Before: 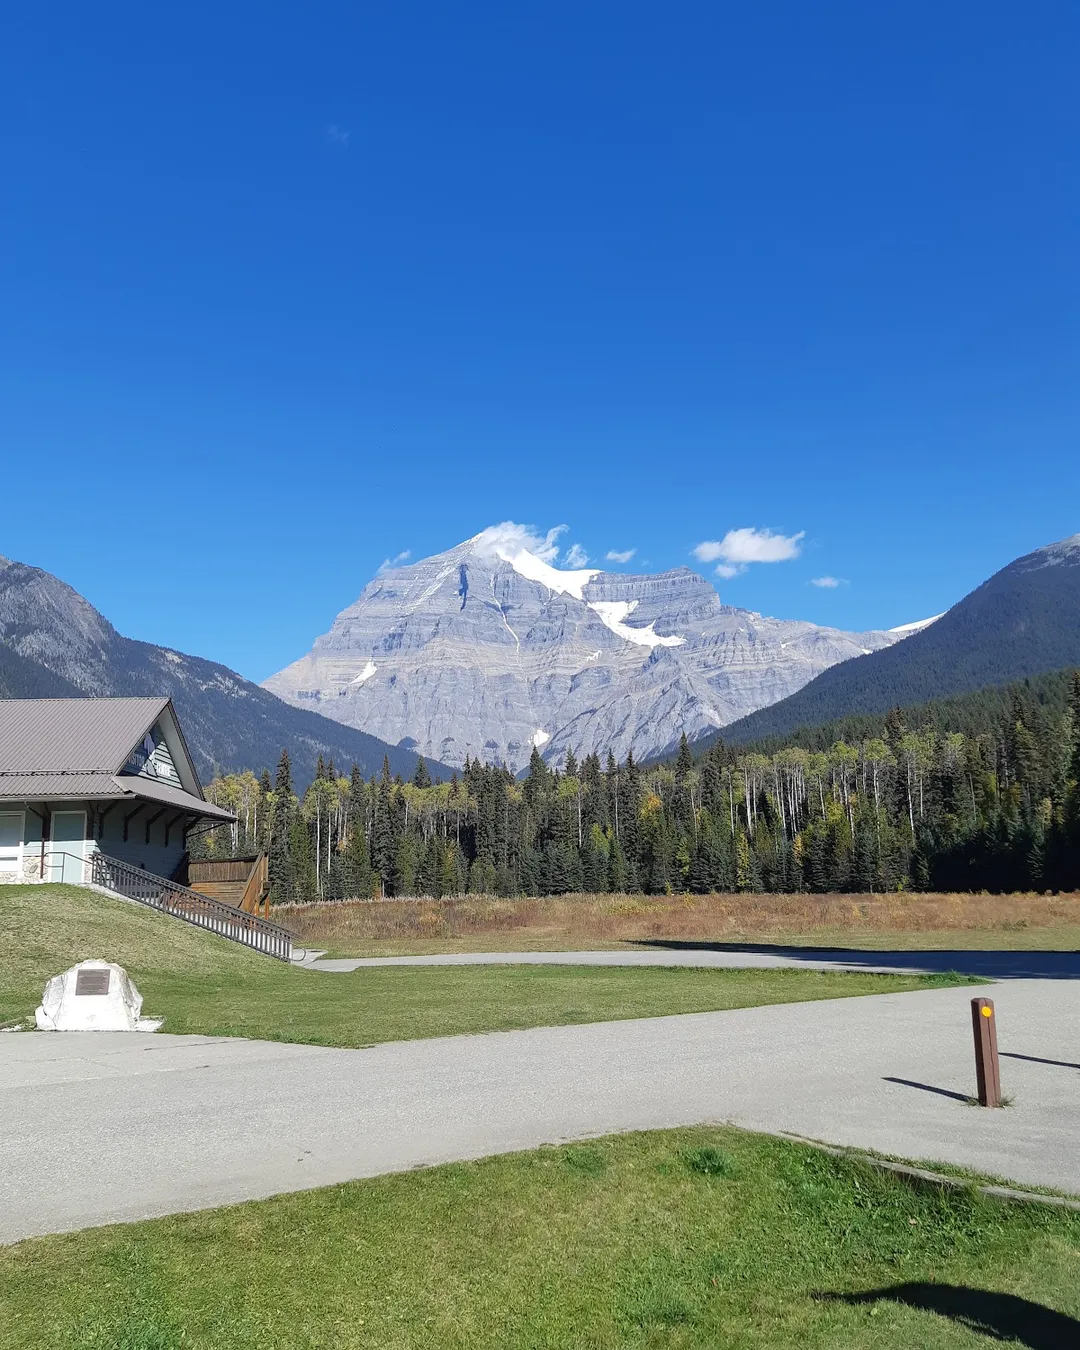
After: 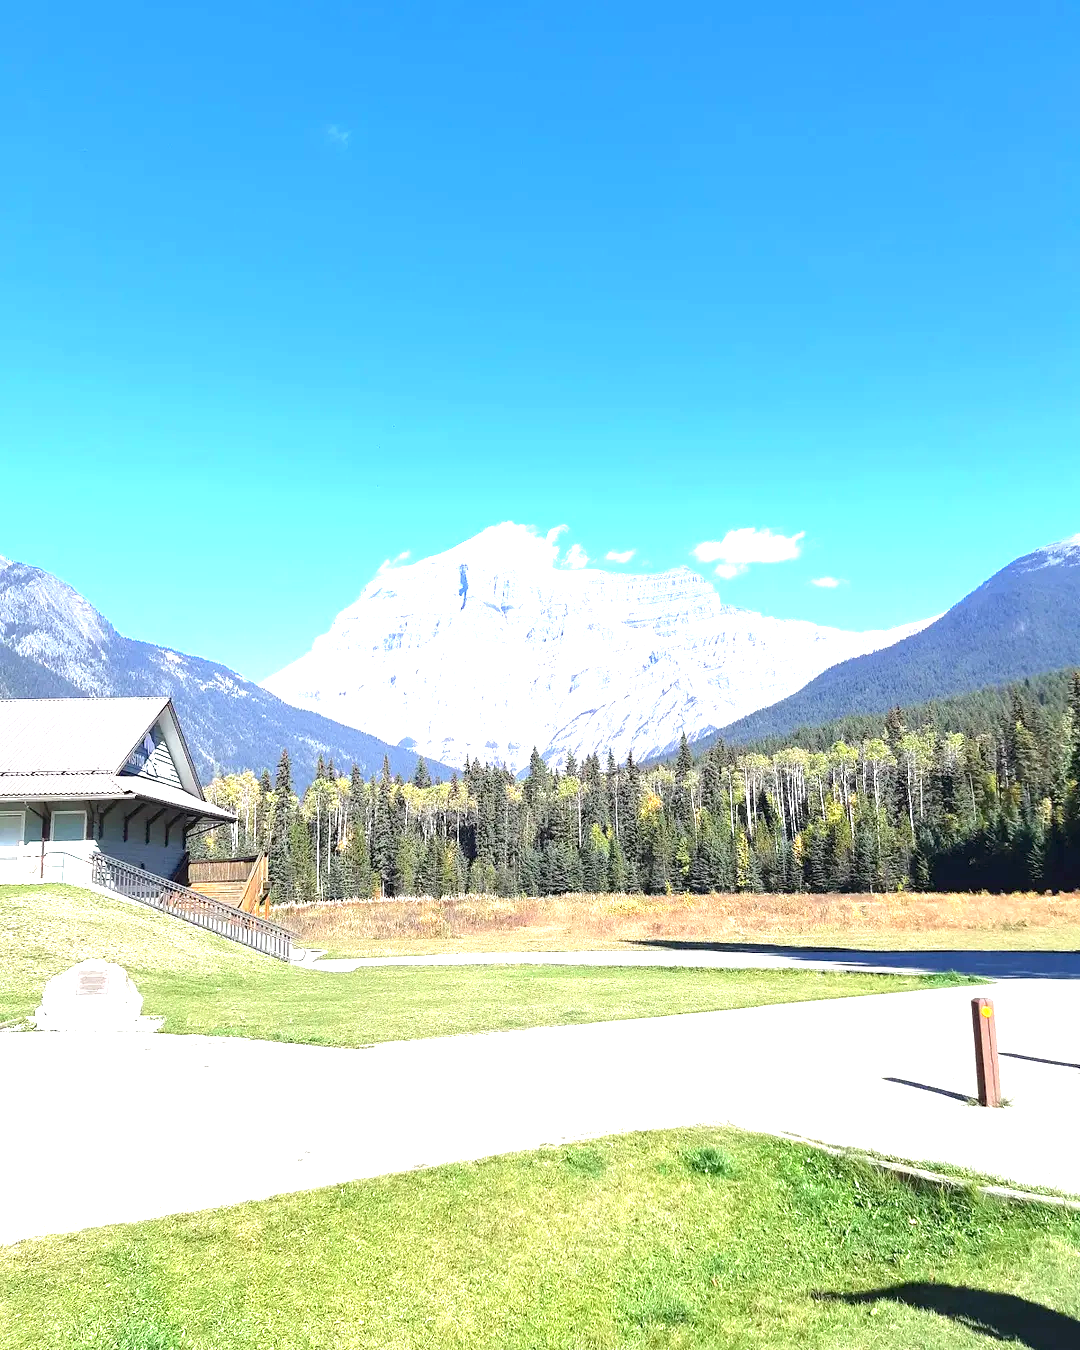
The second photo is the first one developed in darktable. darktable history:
exposure: black level correction 0.001, exposure 1.812 EV, compensate highlight preservation false
